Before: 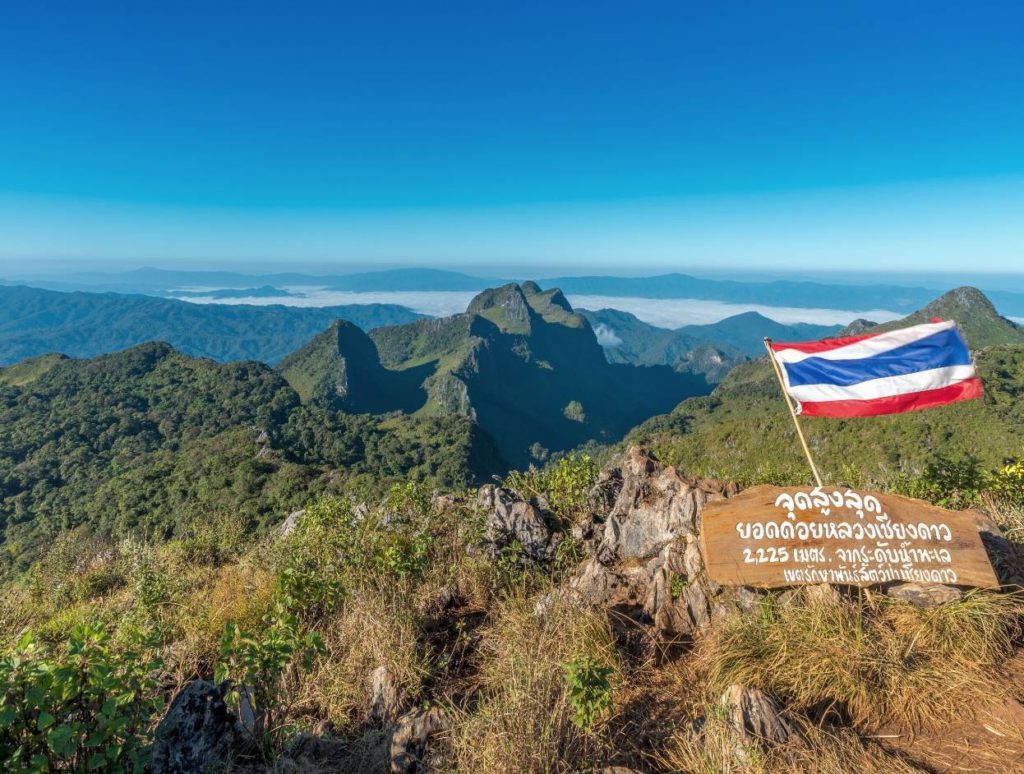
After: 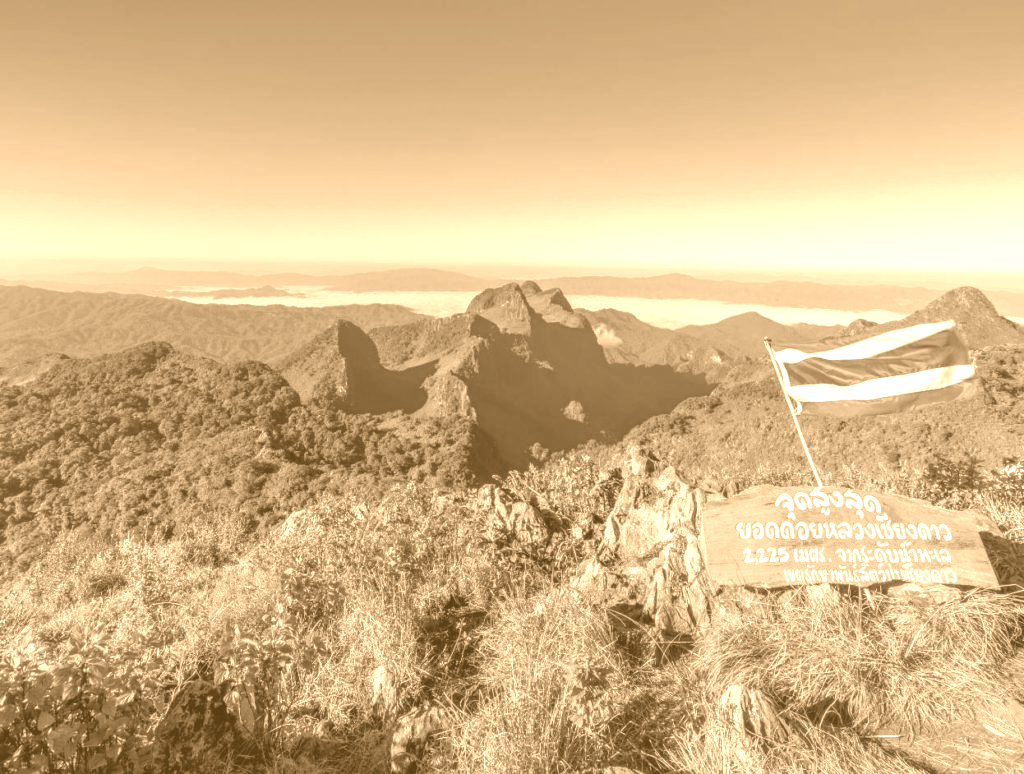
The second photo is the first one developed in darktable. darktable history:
color correction: highlights a* -9.35, highlights b* -23.15
colorize: hue 28.8°, source mix 100%
